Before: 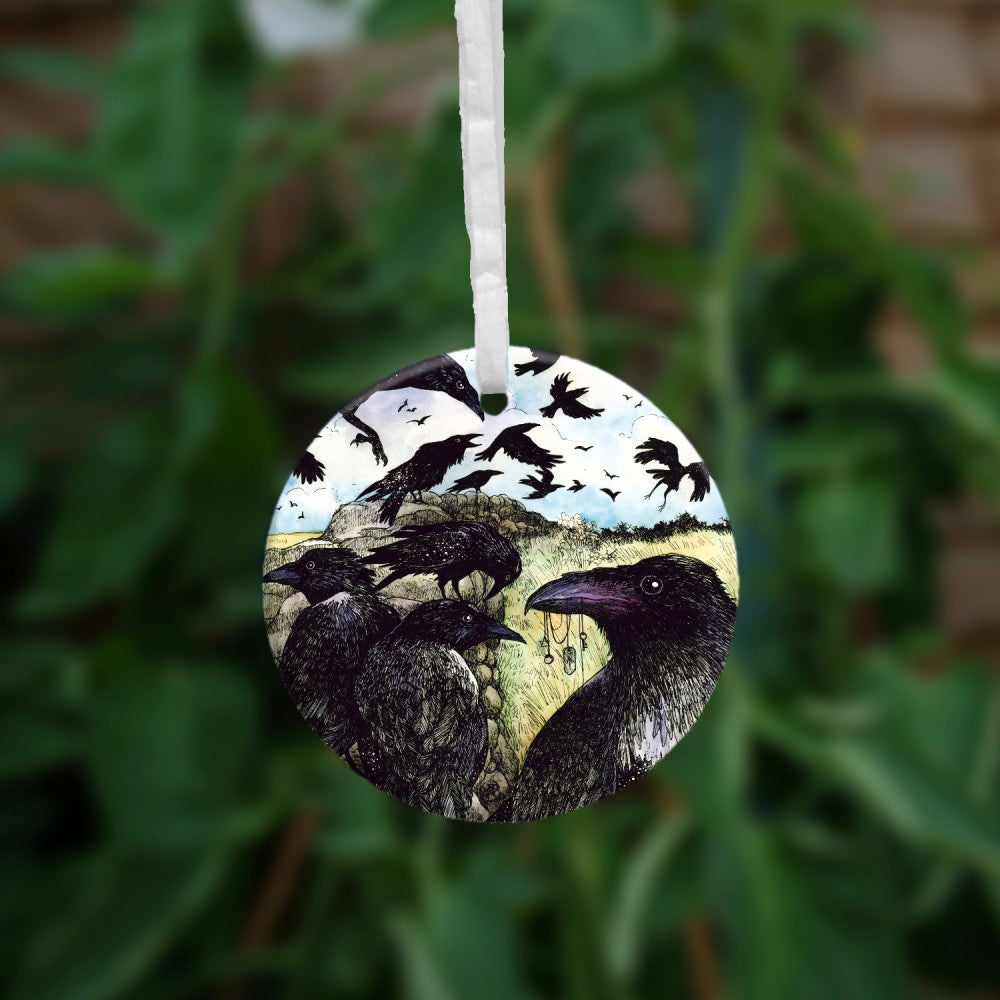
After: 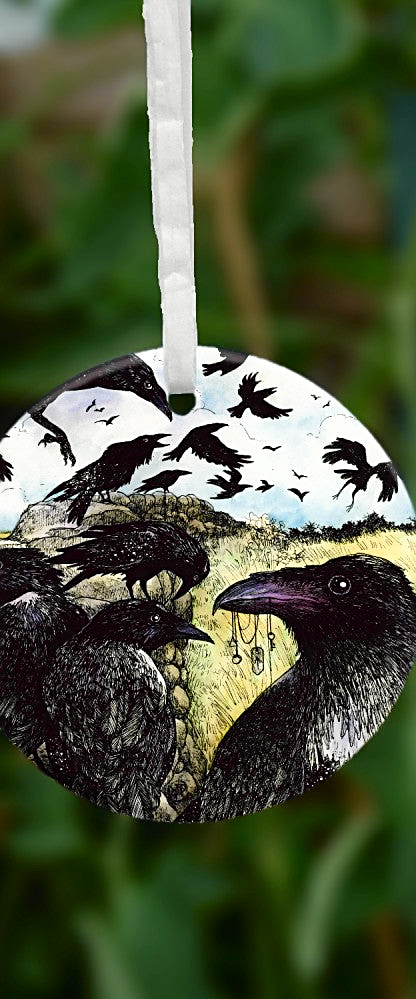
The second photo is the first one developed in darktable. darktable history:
shadows and highlights: shadows 5, soften with gaussian
crop: left 31.229%, right 27.105%
sharpen: on, module defaults
tone curve: curves: ch0 [(0, 0) (0.037, 0.025) (0.131, 0.093) (0.275, 0.256) (0.497, 0.51) (0.617, 0.643) (0.704, 0.732) (0.813, 0.832) (0.911, 0.925) (0.997, 0.995)]; ch1 [(0, 0) (0.301, 0.3) (0.444, 0.45) (0.493, 0.495) (0.507, 0.503) (0.534, 0.533) (0.582, 0.58) (0.658, 0.693) (0.746, 0.77) (1, 1)]; ch2 [(0, 0) (0.246, 0.233) (0.36, 0.352) (0.415, 0.418) (0.476, 0.492) (0.502, 0.504) (0.525, 0.518) (0.539, 0.544) (0.586, 0.602) (0.634, 0.651) (0.706, 0.727) (0.853, 0.852) (1, 0.951)], color space Lab, independent channels, preserve colors none
color balance rgb: perceptual saturation grading › global saturation 10%, global vibrance 10%
